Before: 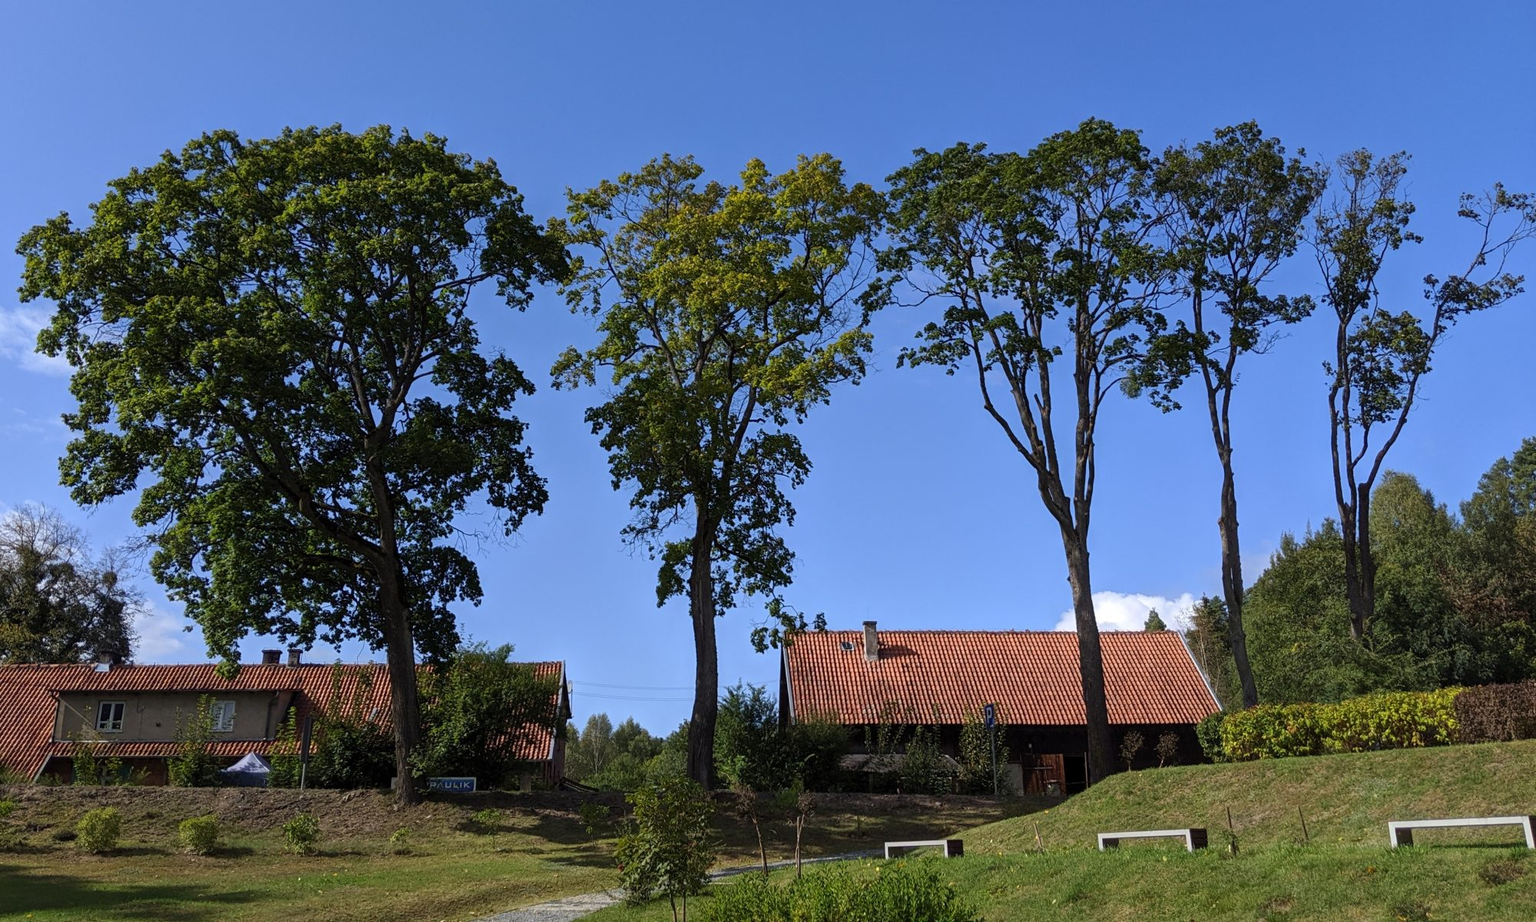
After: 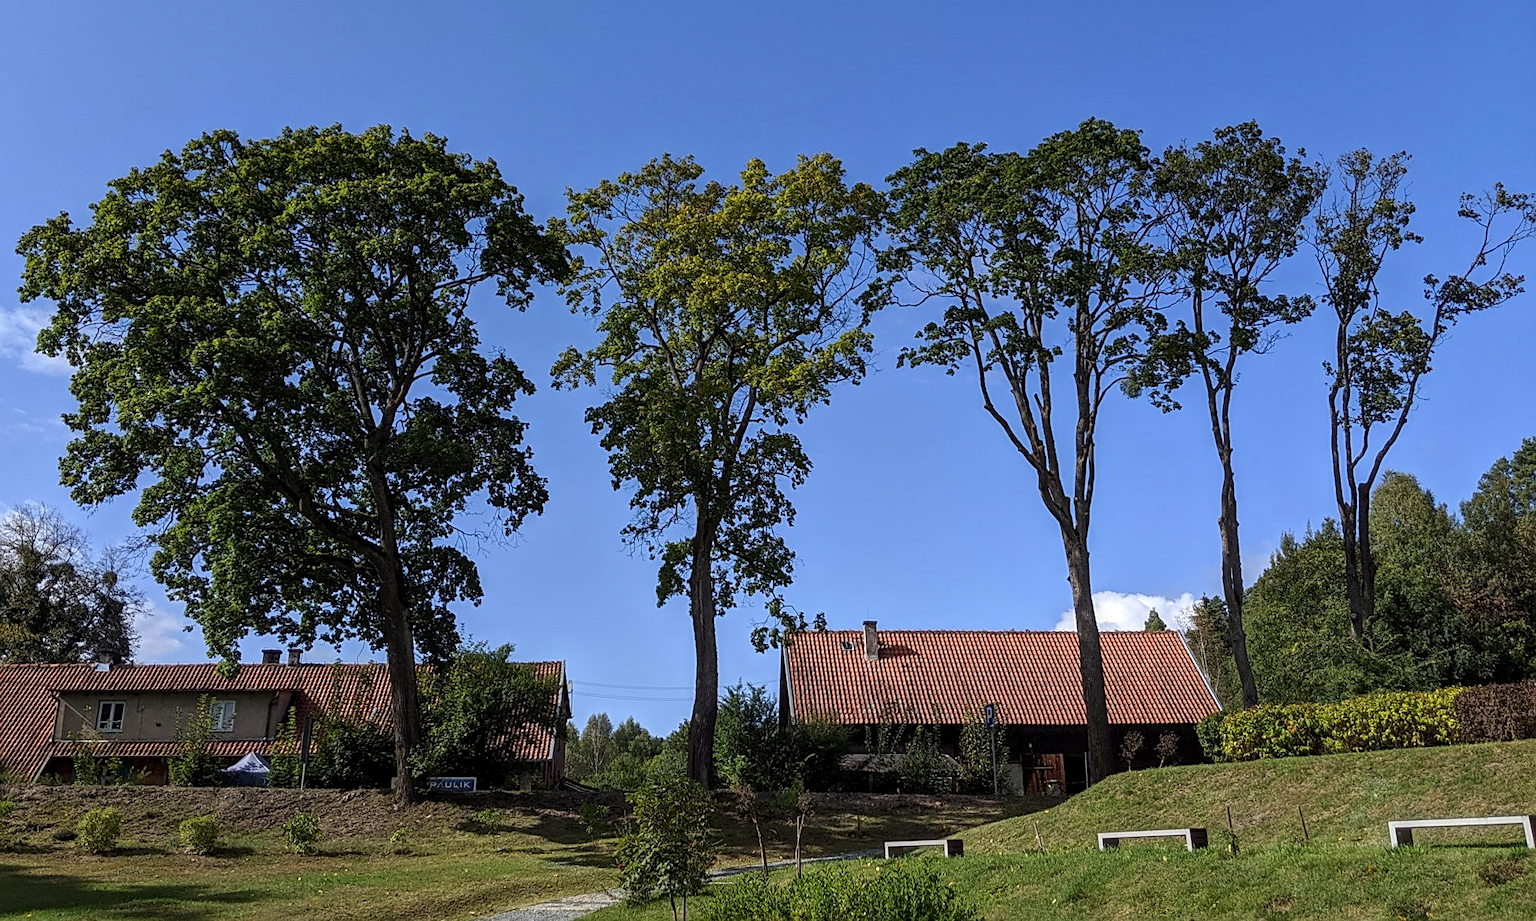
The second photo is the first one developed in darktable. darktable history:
color balance rgb: linear chroma grading › global chroma -0.67%, saturation formula JzAzBz (2021)
sharpen: on, module defaults
local contrast: on, module defaults
